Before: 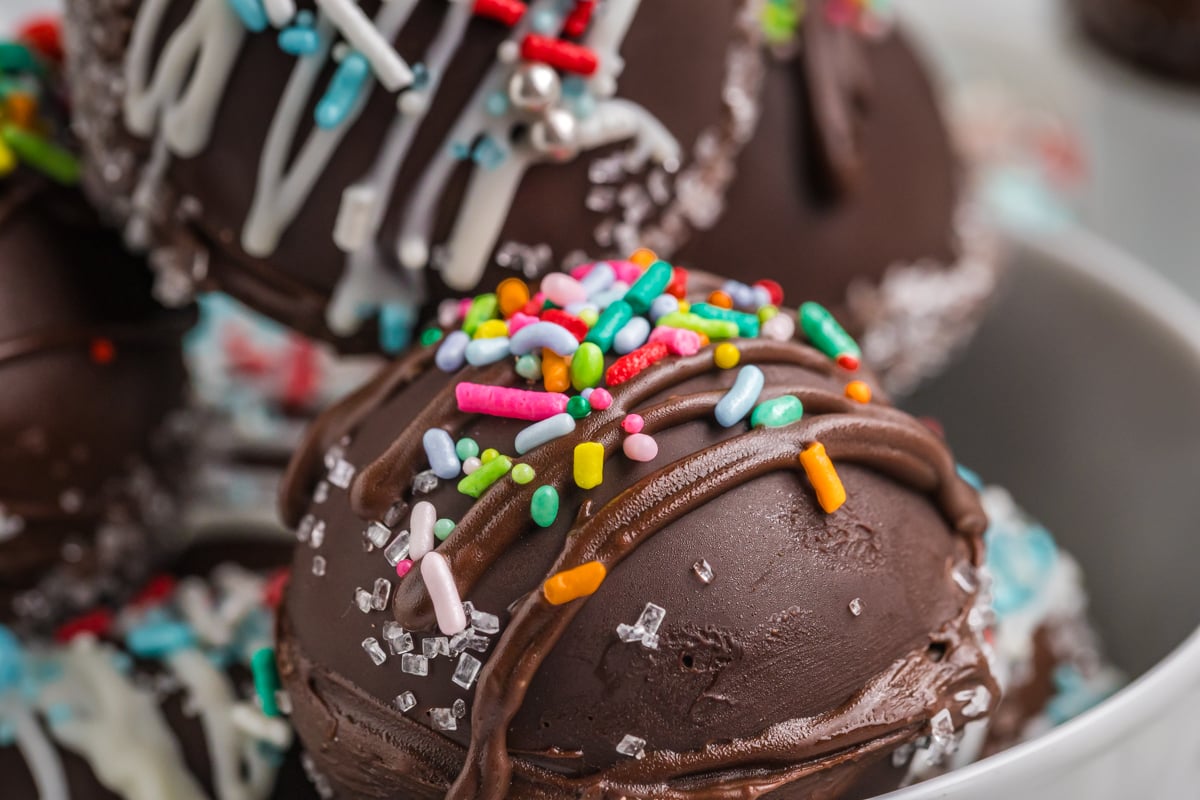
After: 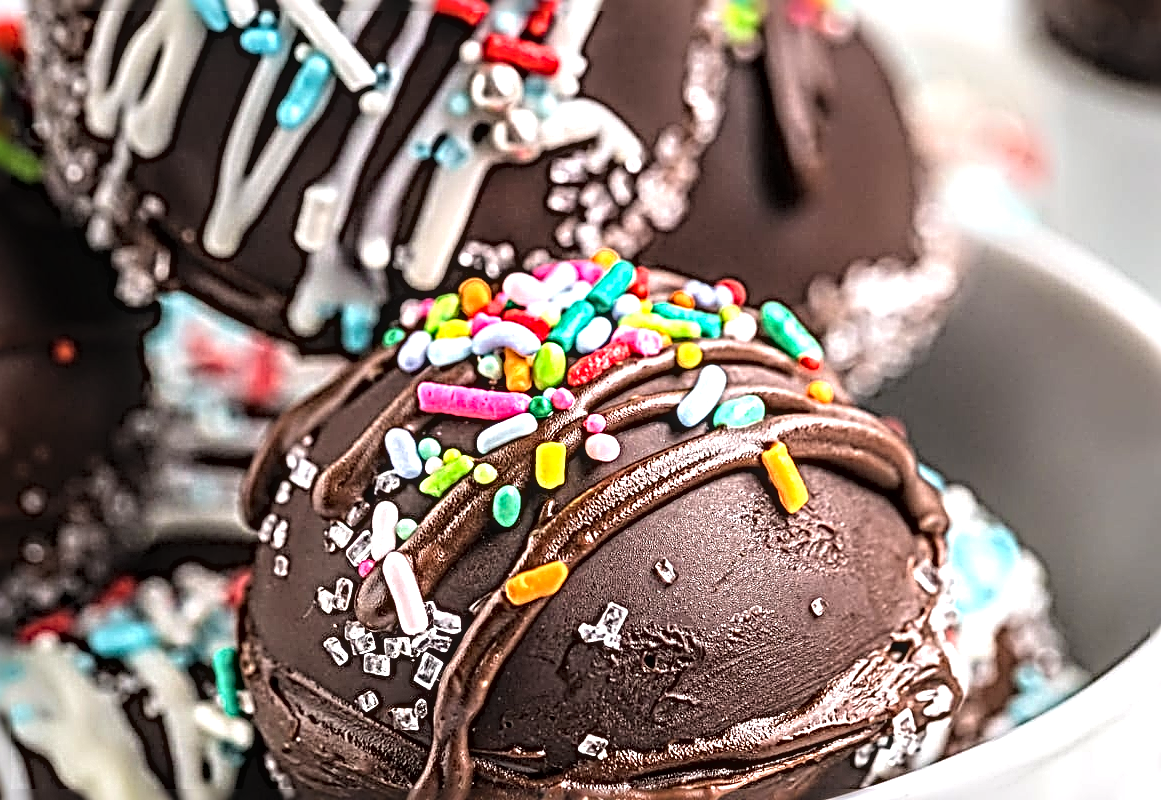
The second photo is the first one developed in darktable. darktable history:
local contrast: on, module defaults
tone equalizer: -8 EV -1.1 EV, -7 EV -1.04 EV, -6 EV -0.847 EV, -5 EV -0.55 EV, -3 EV 0.563 EV, -2 EV 0.872 EV, -1 EV 1 EV, +0 EV 1.05 EV
crop and rotate: left 3.168%
sharpen: radius 4.024, amount 1.997
contrast brightness saturation: contrast 0.054, brightness 0.068, saturation 0.015
